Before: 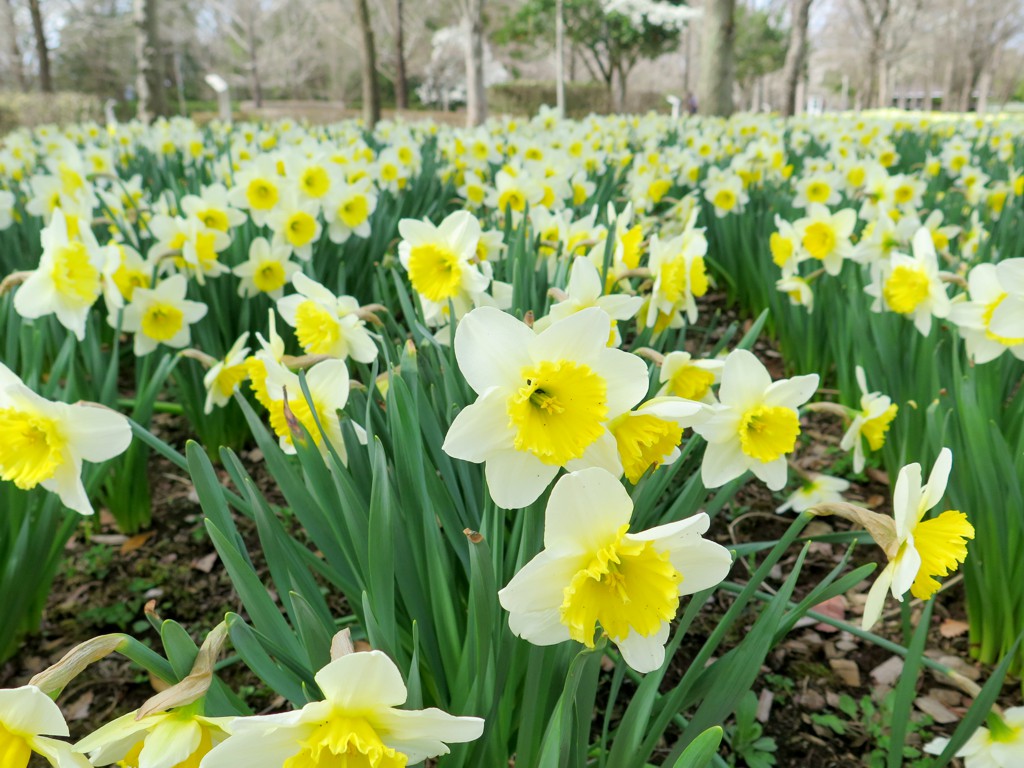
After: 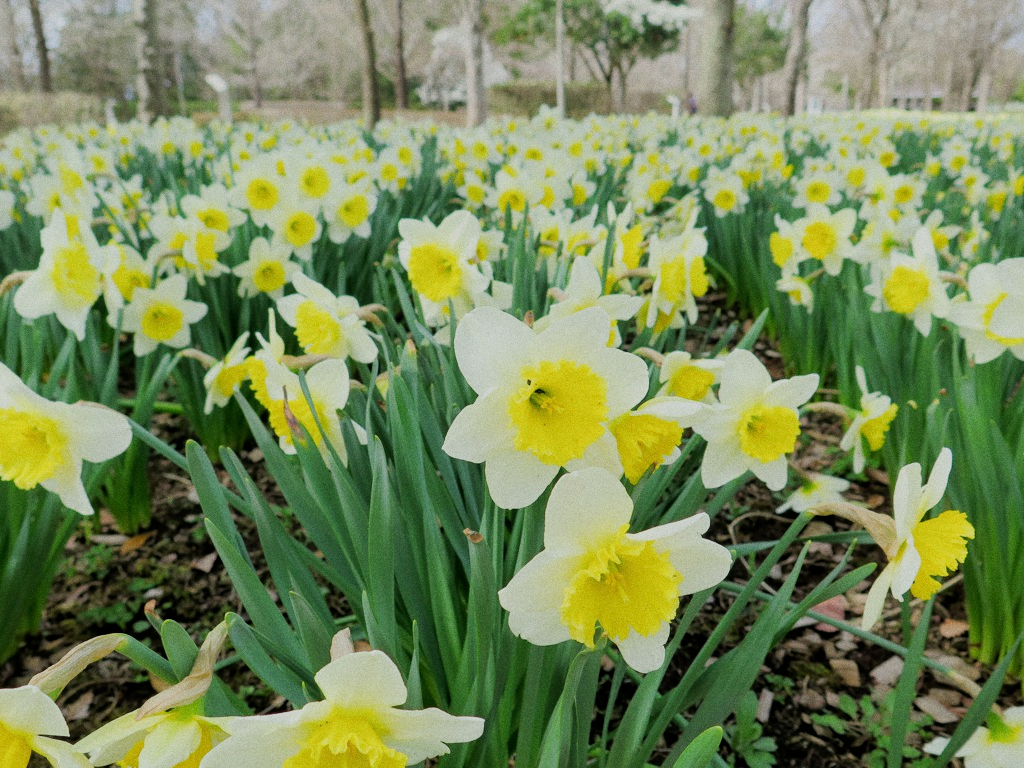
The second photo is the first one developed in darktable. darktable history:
grain: coarseness 0.09 ISO
filmic rgb: black relative exposure -7.65 EV, white relative exposure 4.56 EV, hardness 3.61
